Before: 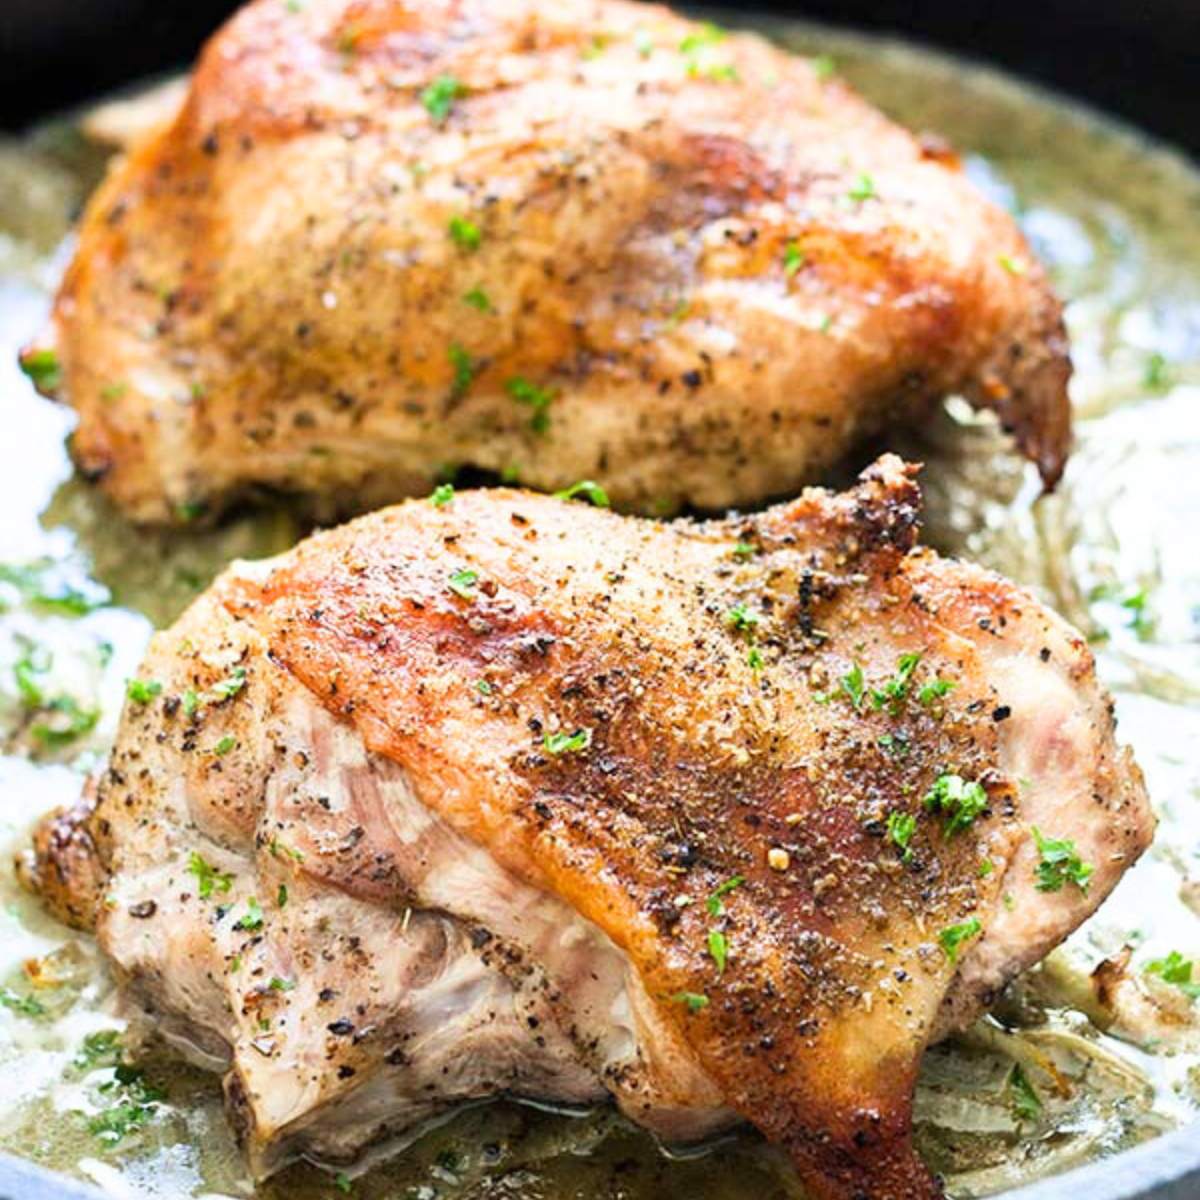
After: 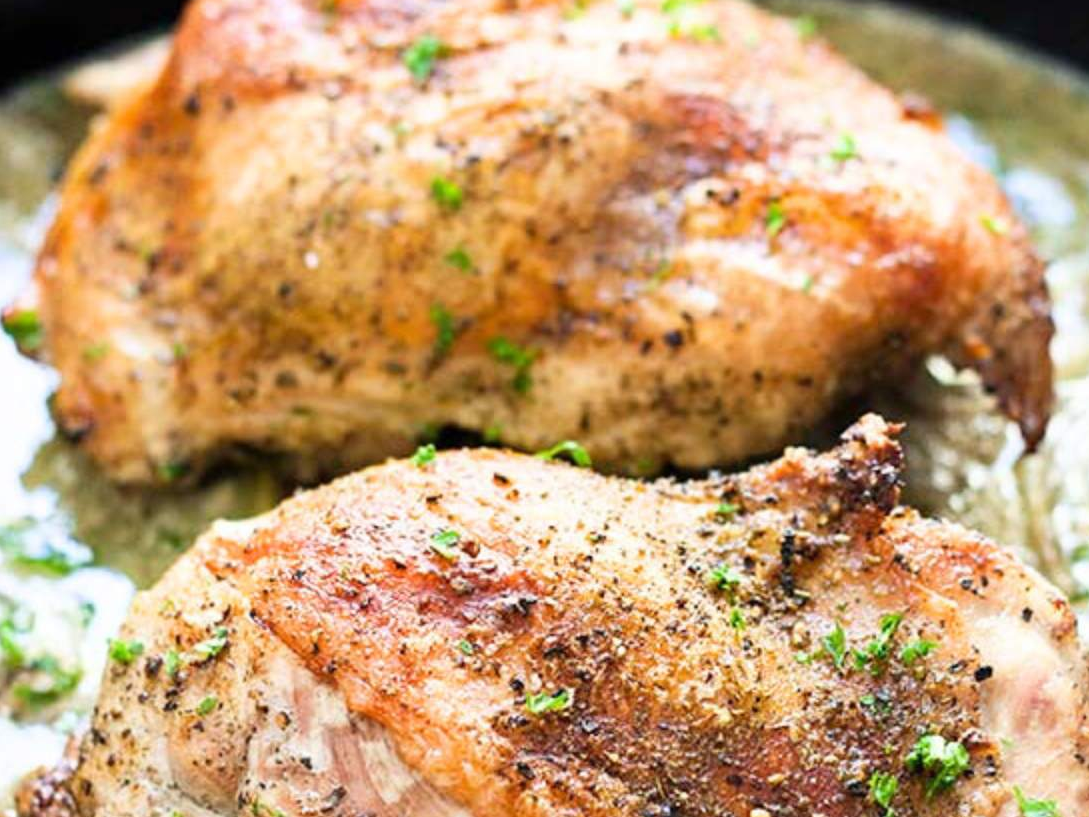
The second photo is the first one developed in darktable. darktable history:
crop: left 1.573%, top 3.387%, right 7.629%, bottom 28.449%
